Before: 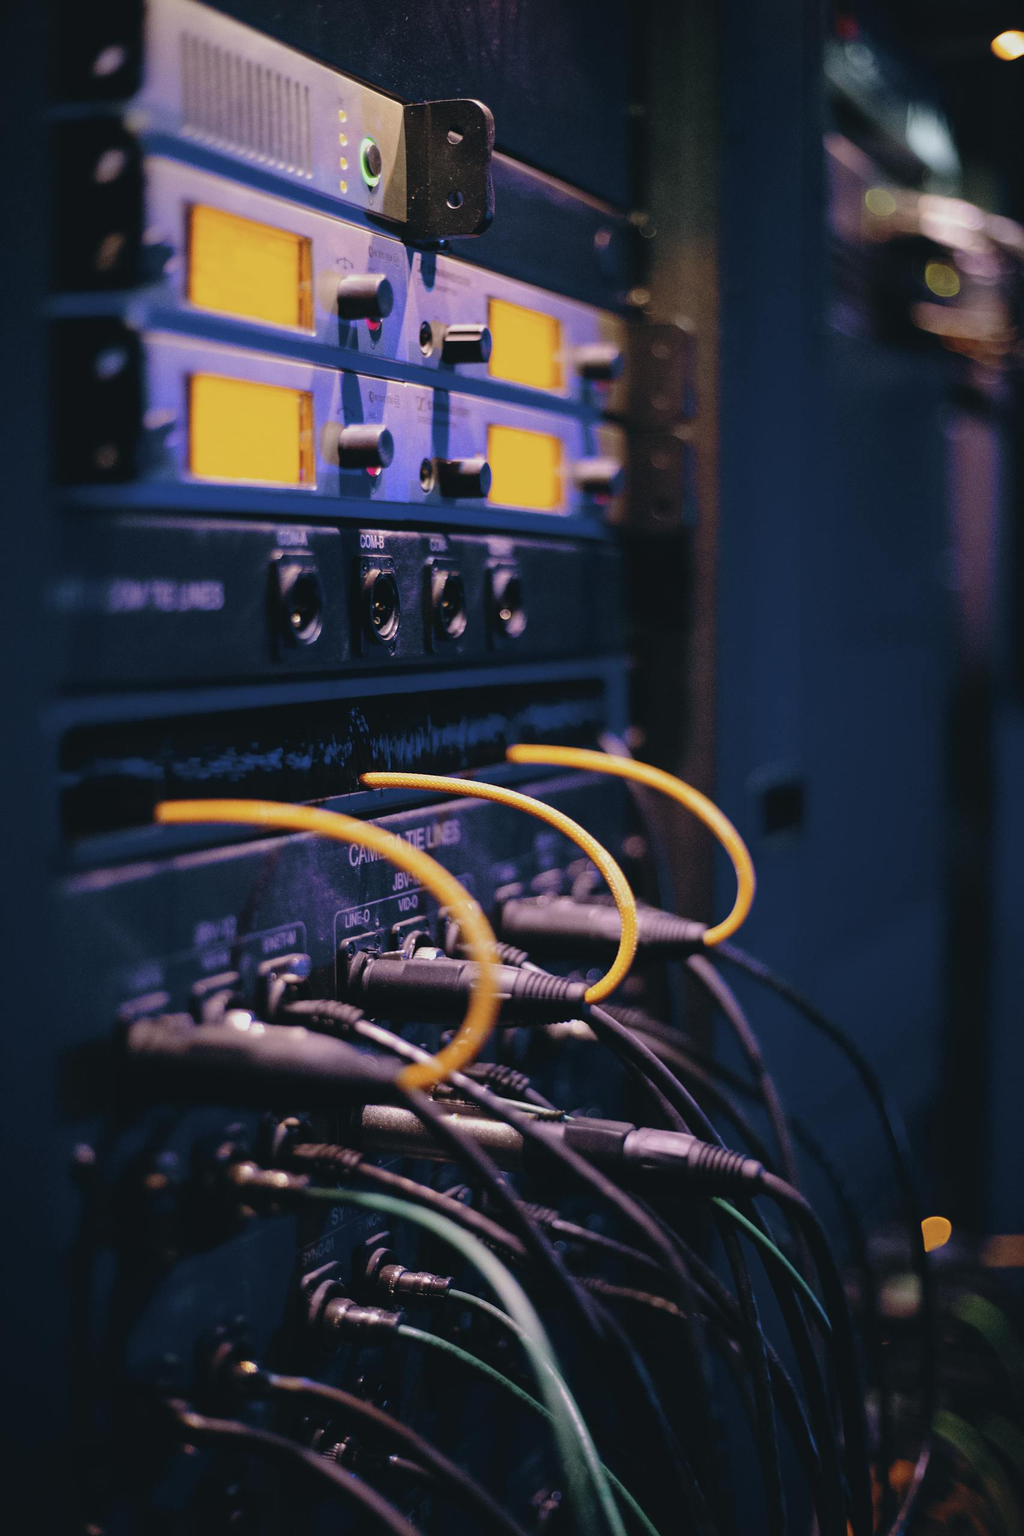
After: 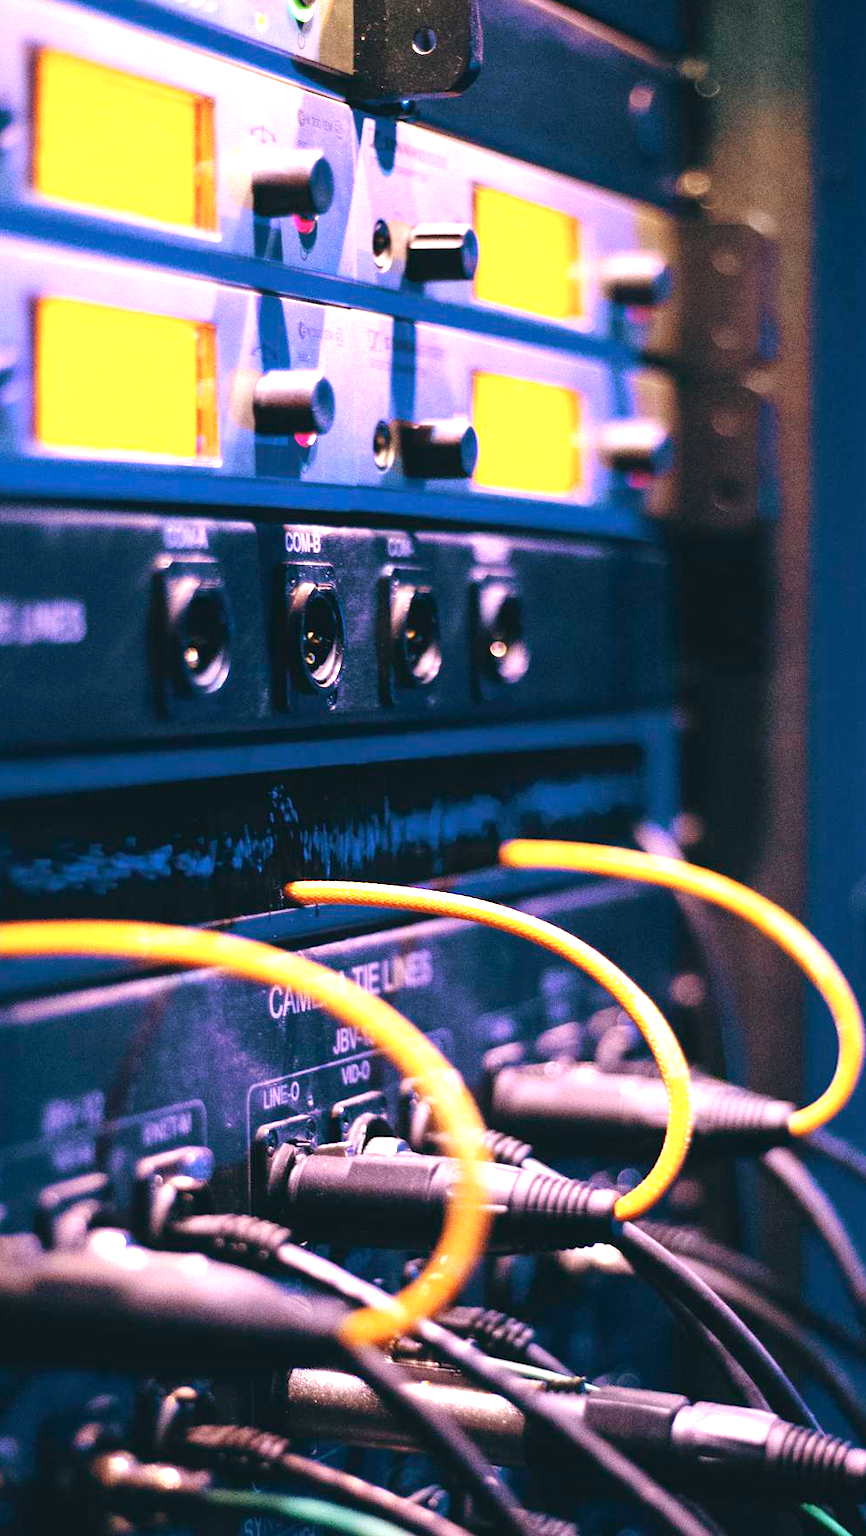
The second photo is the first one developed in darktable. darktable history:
exposure: black level correction 0, exposure 1.45 EV, compensate exposure bias true, compensate highlight preservation false
crop: left 16.202%, top 11.208%, right 26.045%, bottom 20.557%
